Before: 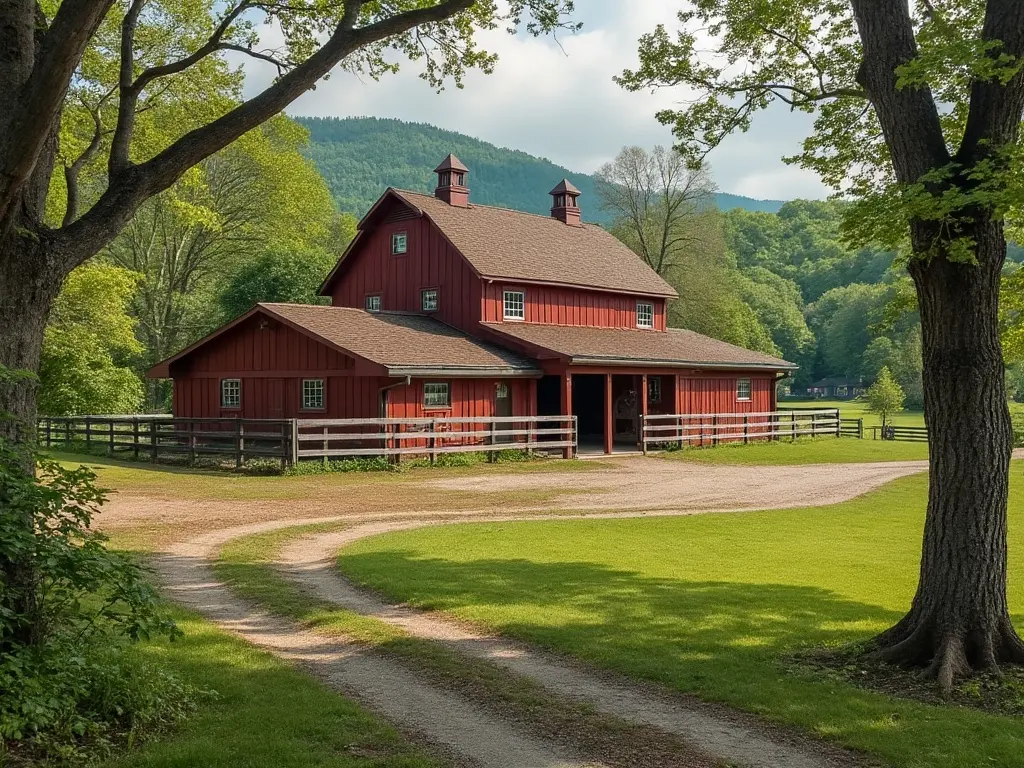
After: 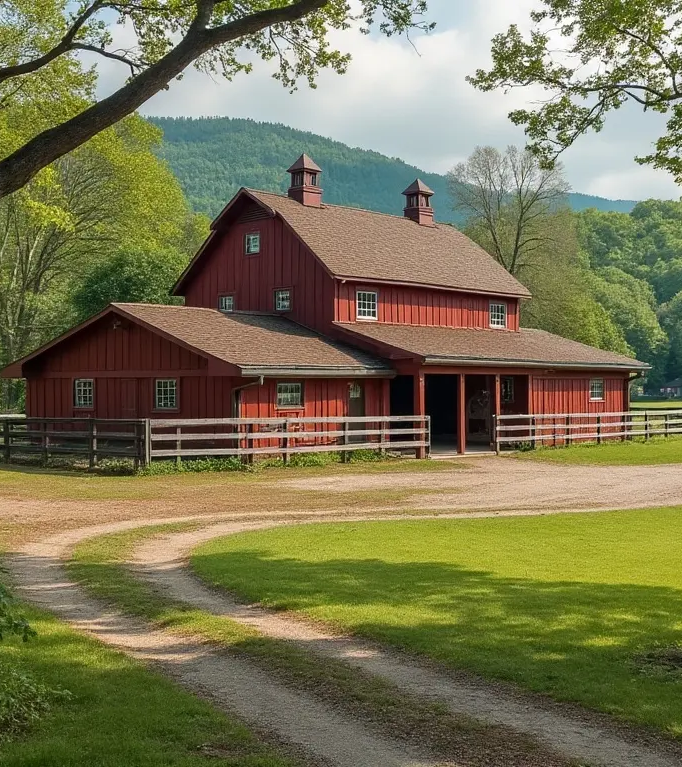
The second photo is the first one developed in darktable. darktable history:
crop and rotate: left 14.39%, right 18.943%
